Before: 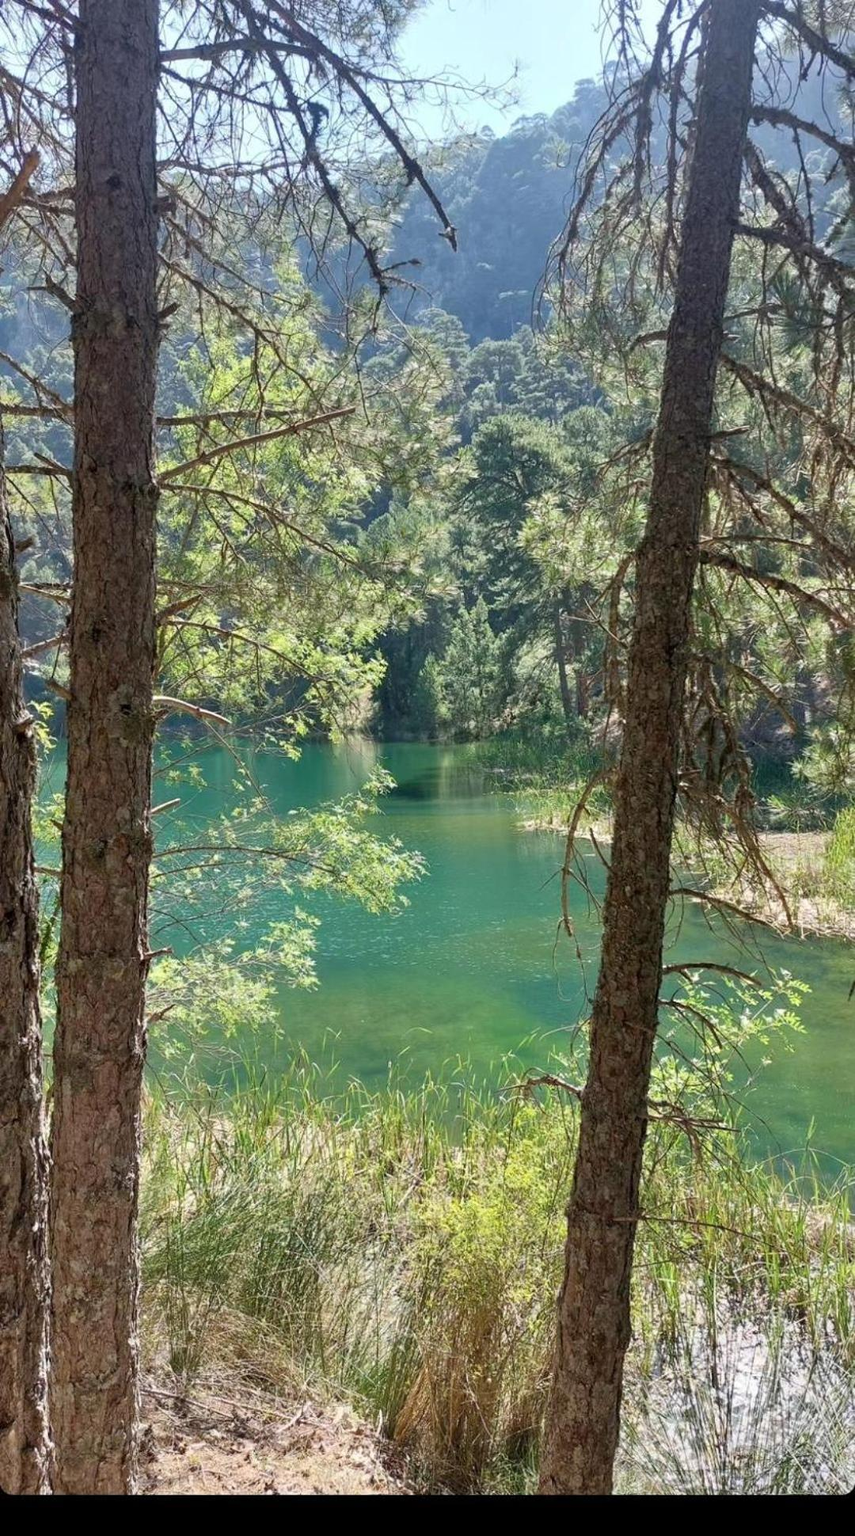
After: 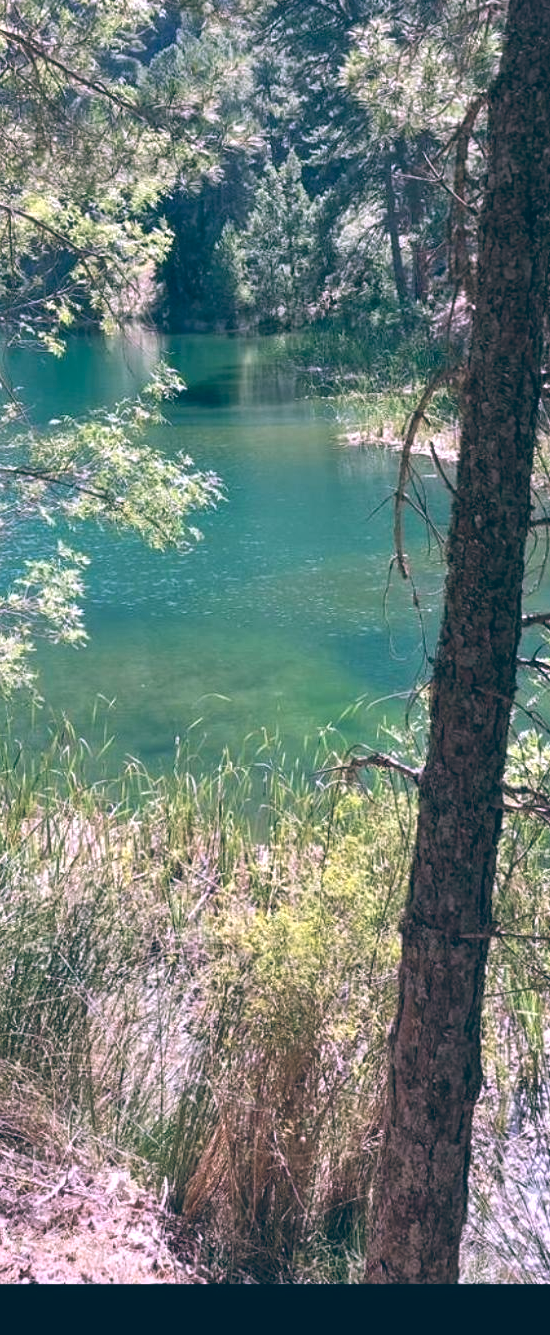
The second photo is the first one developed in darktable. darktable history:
color balance: lift [1.016, 0.983, 1, 1.017], gamma [0.958, 1, 1, 1], gain [0.981, 1.007, 0.993, 1.002], input saturation 118.26%, contrast 13.43%, contrast fulcrum 21.62%, output saturation 82.76%
color correction: highlights a* 15.46, highlights b* -20.56
crop and rotate: left 29.237%, top 31.152%, right 19.807%
